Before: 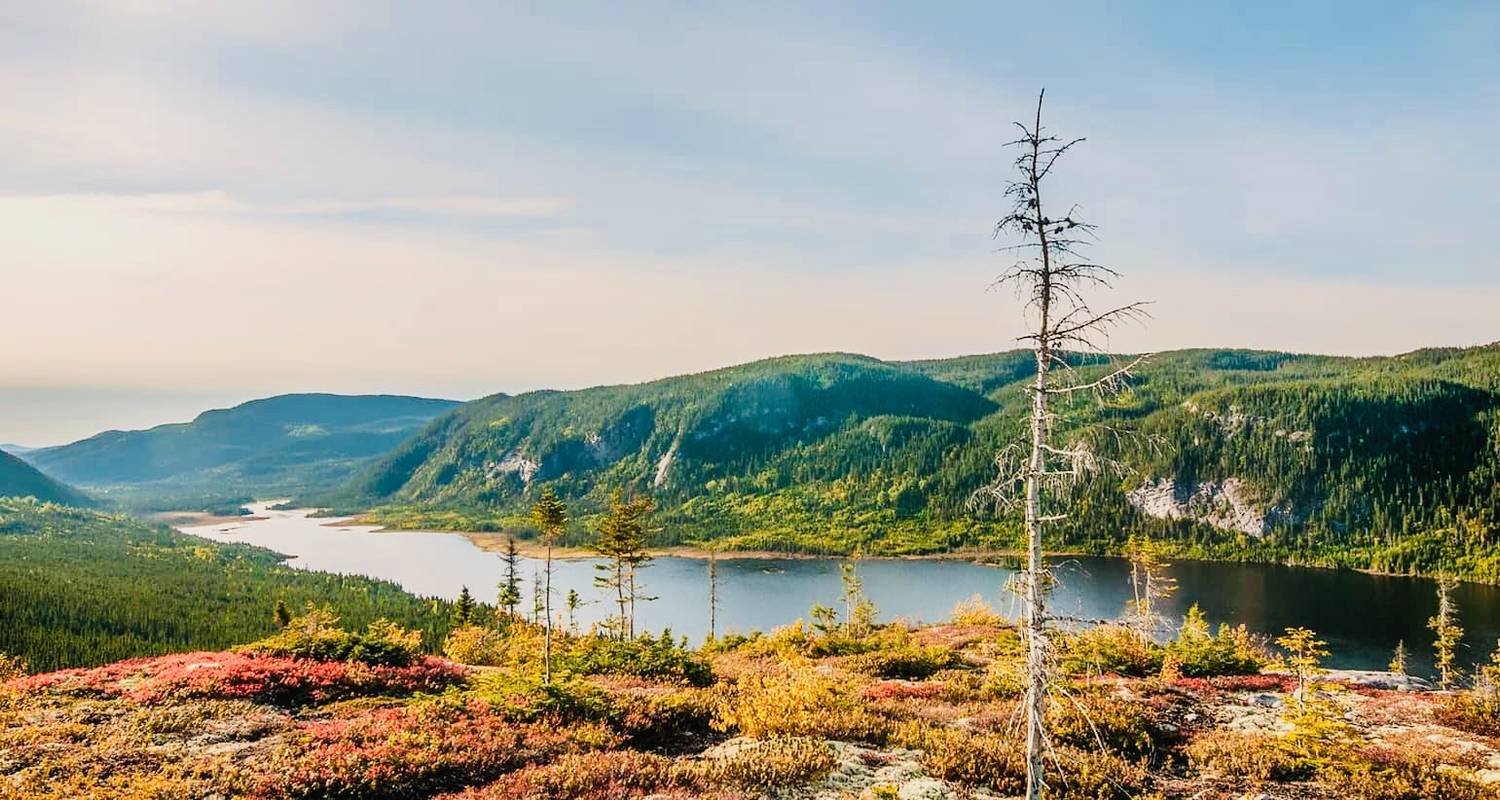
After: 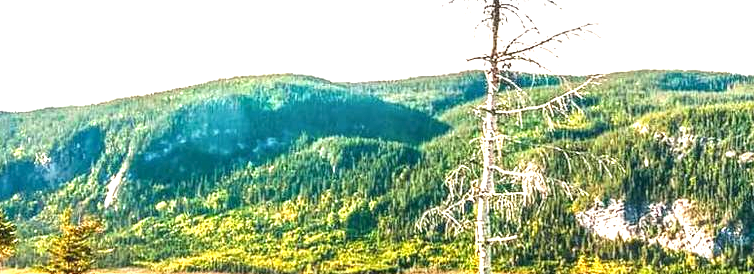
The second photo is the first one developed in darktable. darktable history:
local contrast: on, module defaults
crop: left 36.729%, top 34.92%, right 12.946%, bottom 30.788%
exposure: black level correction 0, exposure 1.287 EV, compensate exposure bias true, compensate highlight preservation false
